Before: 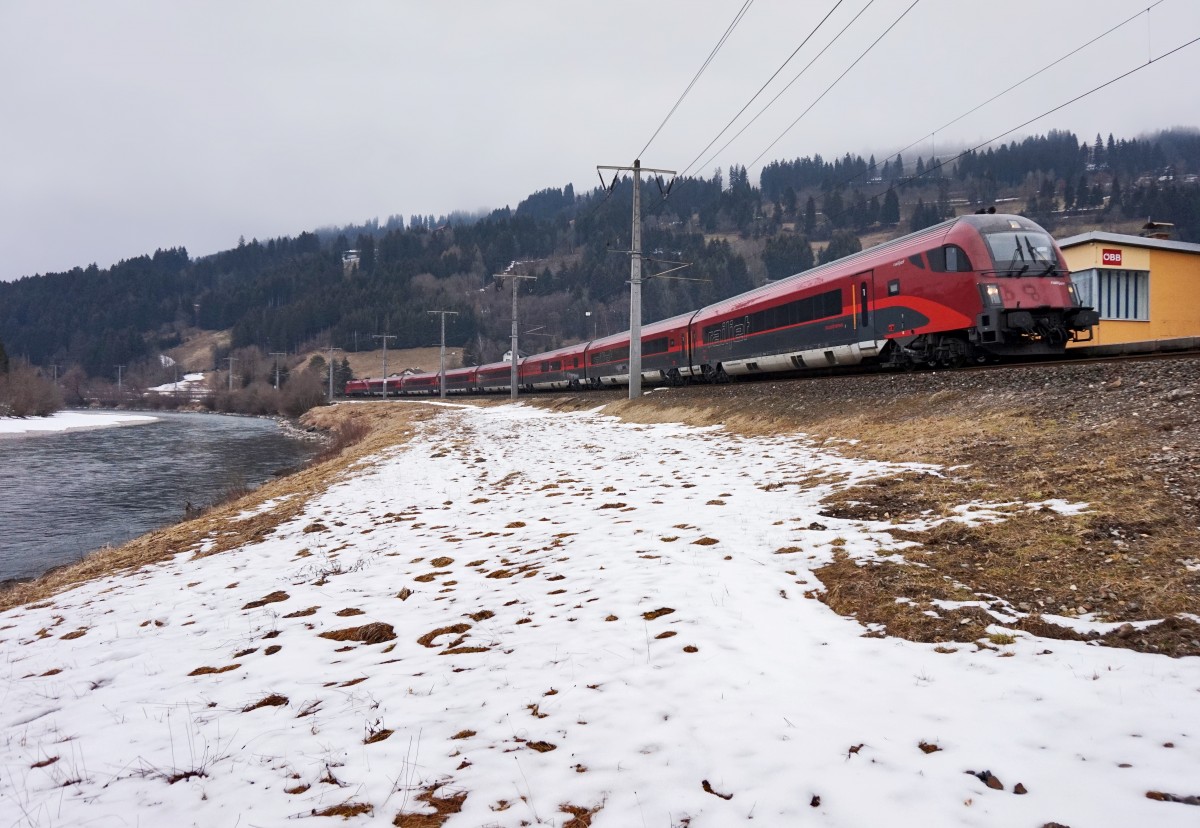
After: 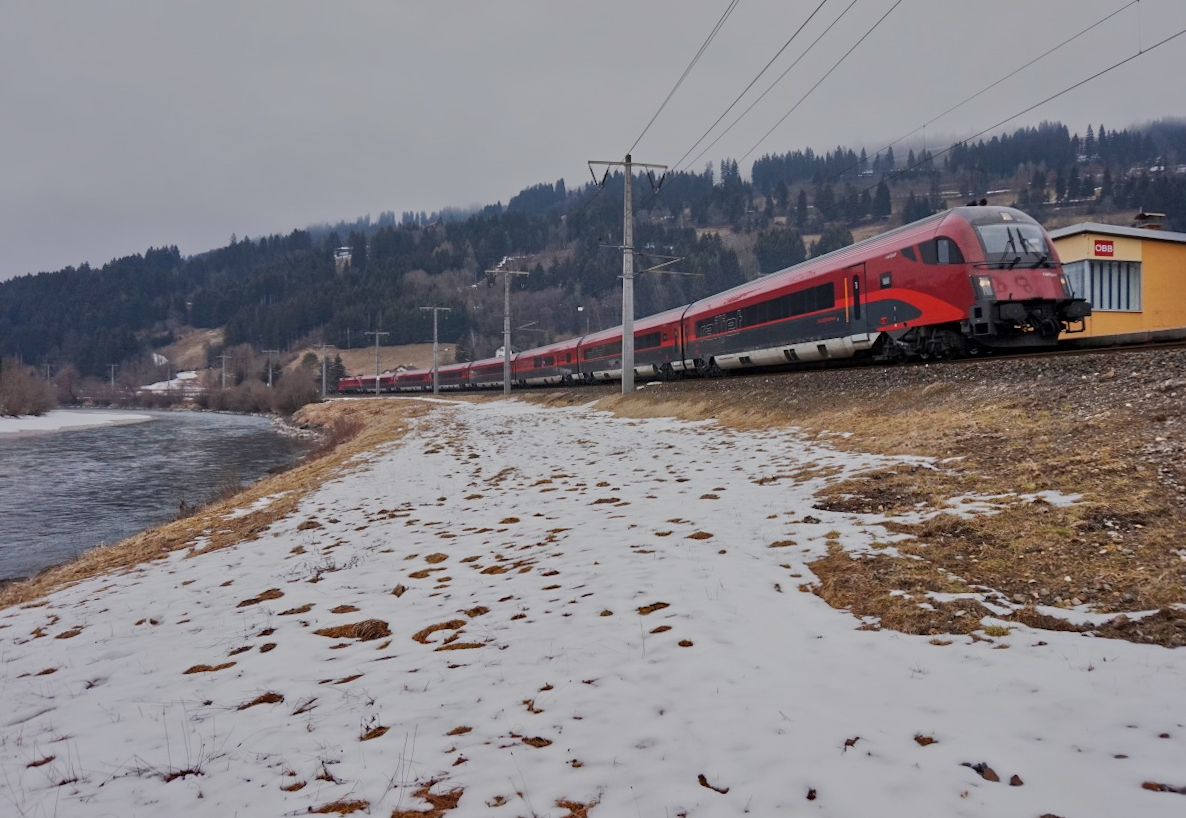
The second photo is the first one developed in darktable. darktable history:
tone equalizer: -8 EV -0.002 EV, -7 EV 0.005 EV, -6 EV -0.008 EV, -5 EV 0.007 EV, -4 EV -0.042 EV, -3 EV -0.233 EV, -2 EV -0.662 EV, -1 EV -0.983 EV, +0 EV -0.969 EV, smoothing diameter 2%, edges refinement/feathering 20, mask exposure compensation -1.57 EV, filter diffusion 5
rotate and perspective: rotation -0.45°, automatic cropping original format, crop left 0.008, crop right 0.992, crop top 0.012, crop bottom 0.988
